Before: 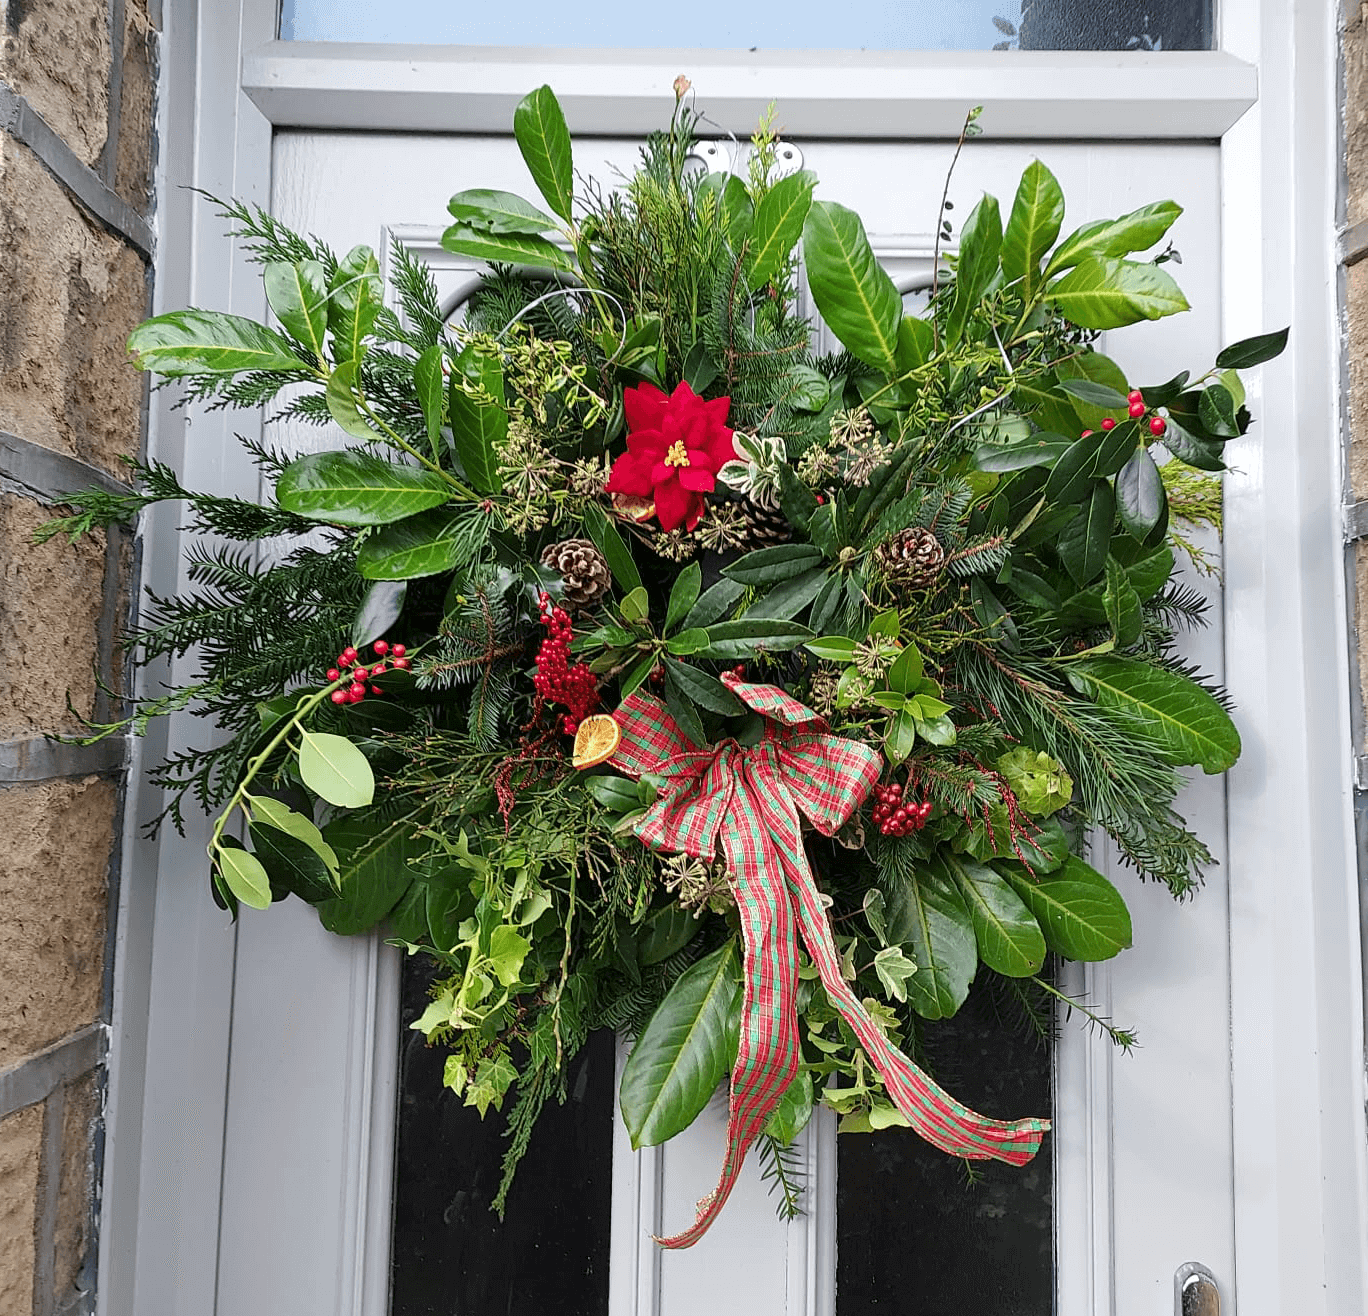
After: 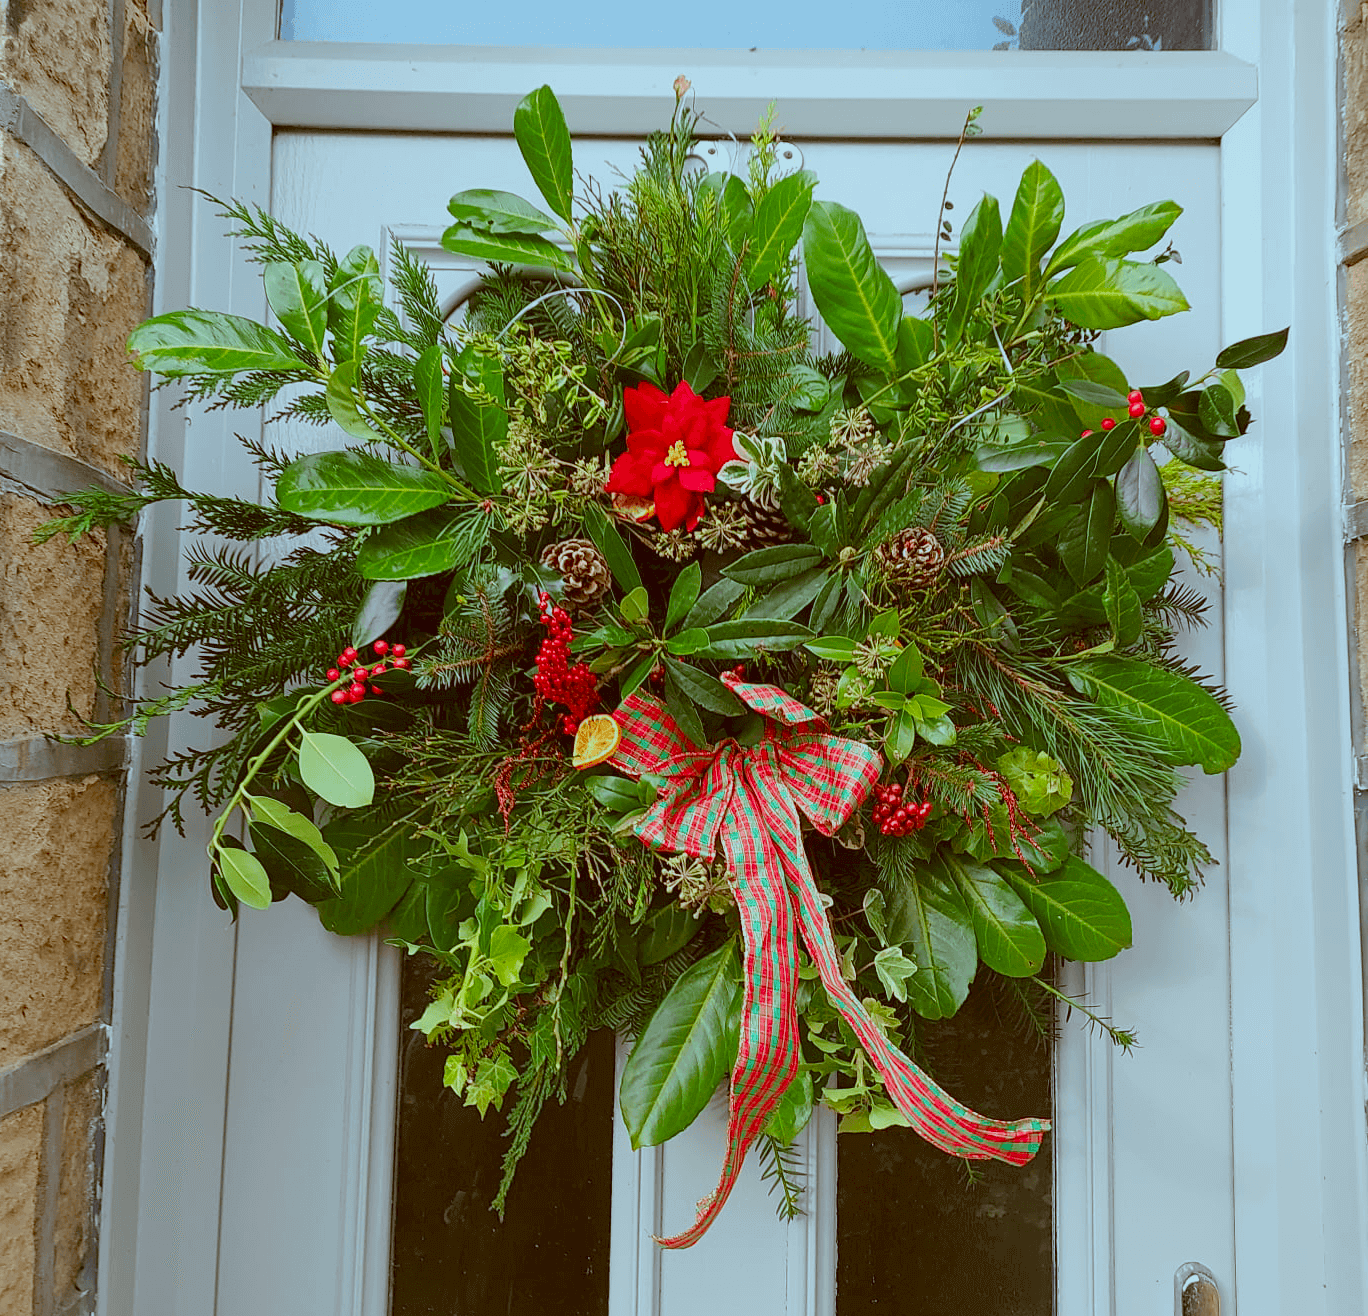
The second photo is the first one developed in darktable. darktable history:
color correction: highlights a* -13.95, highlights b* -16.25, shadows a* 10.64, shadows b* 29.02
color balance rgb: perceptual saturation grading › global saturation 25.051%, contrast -20.43%
